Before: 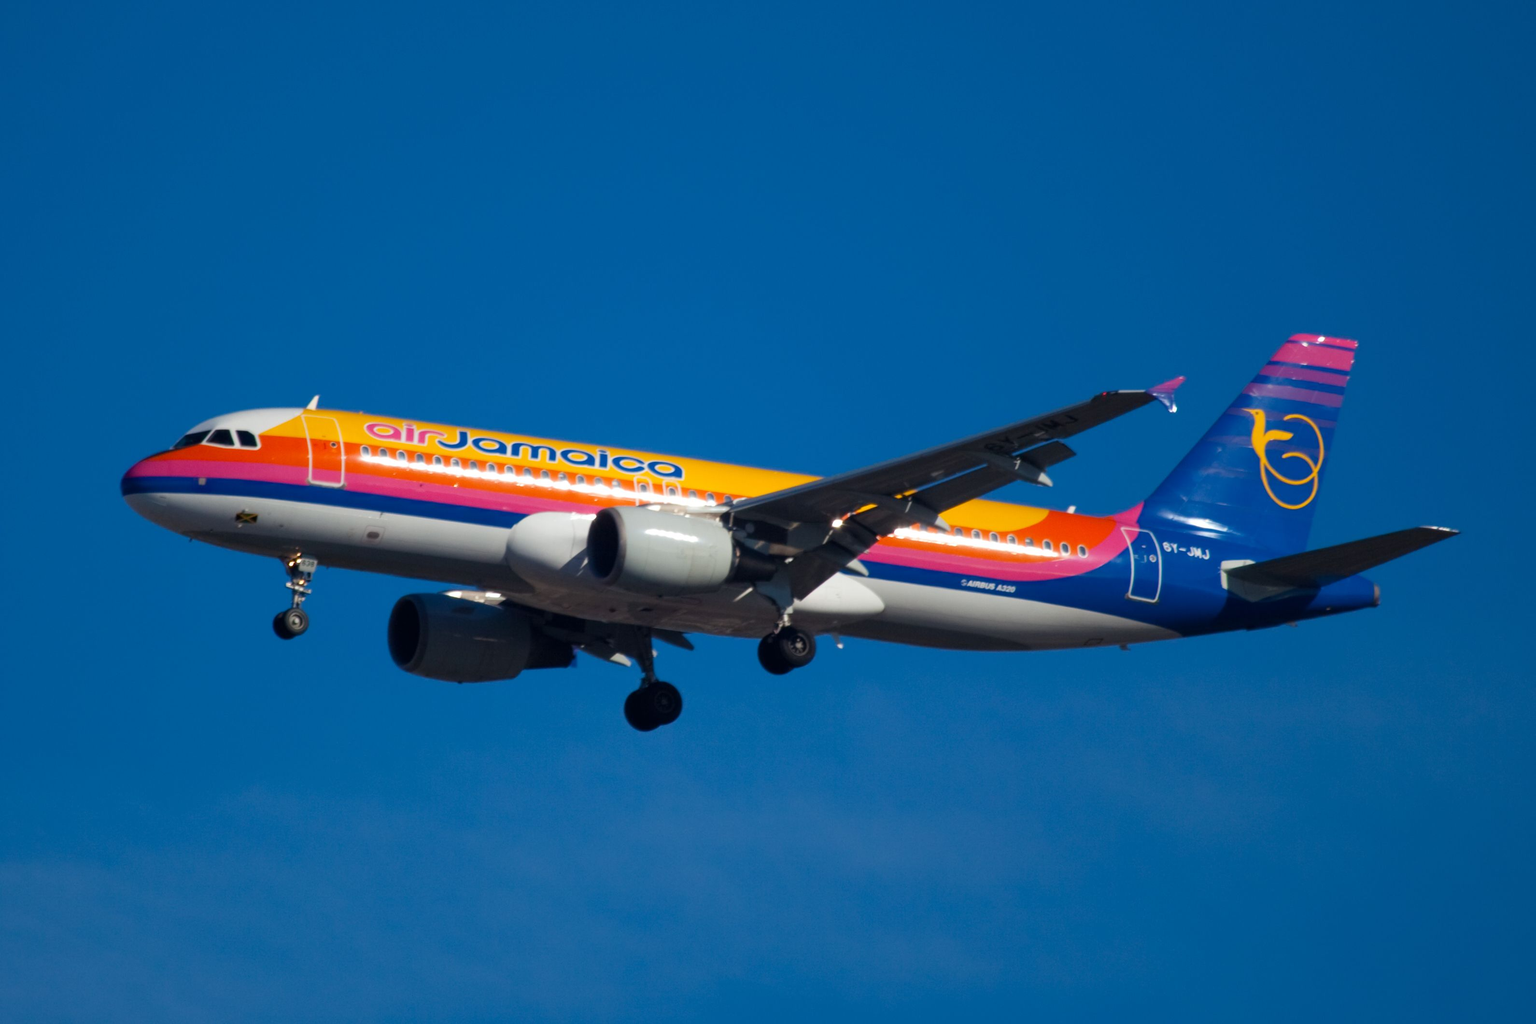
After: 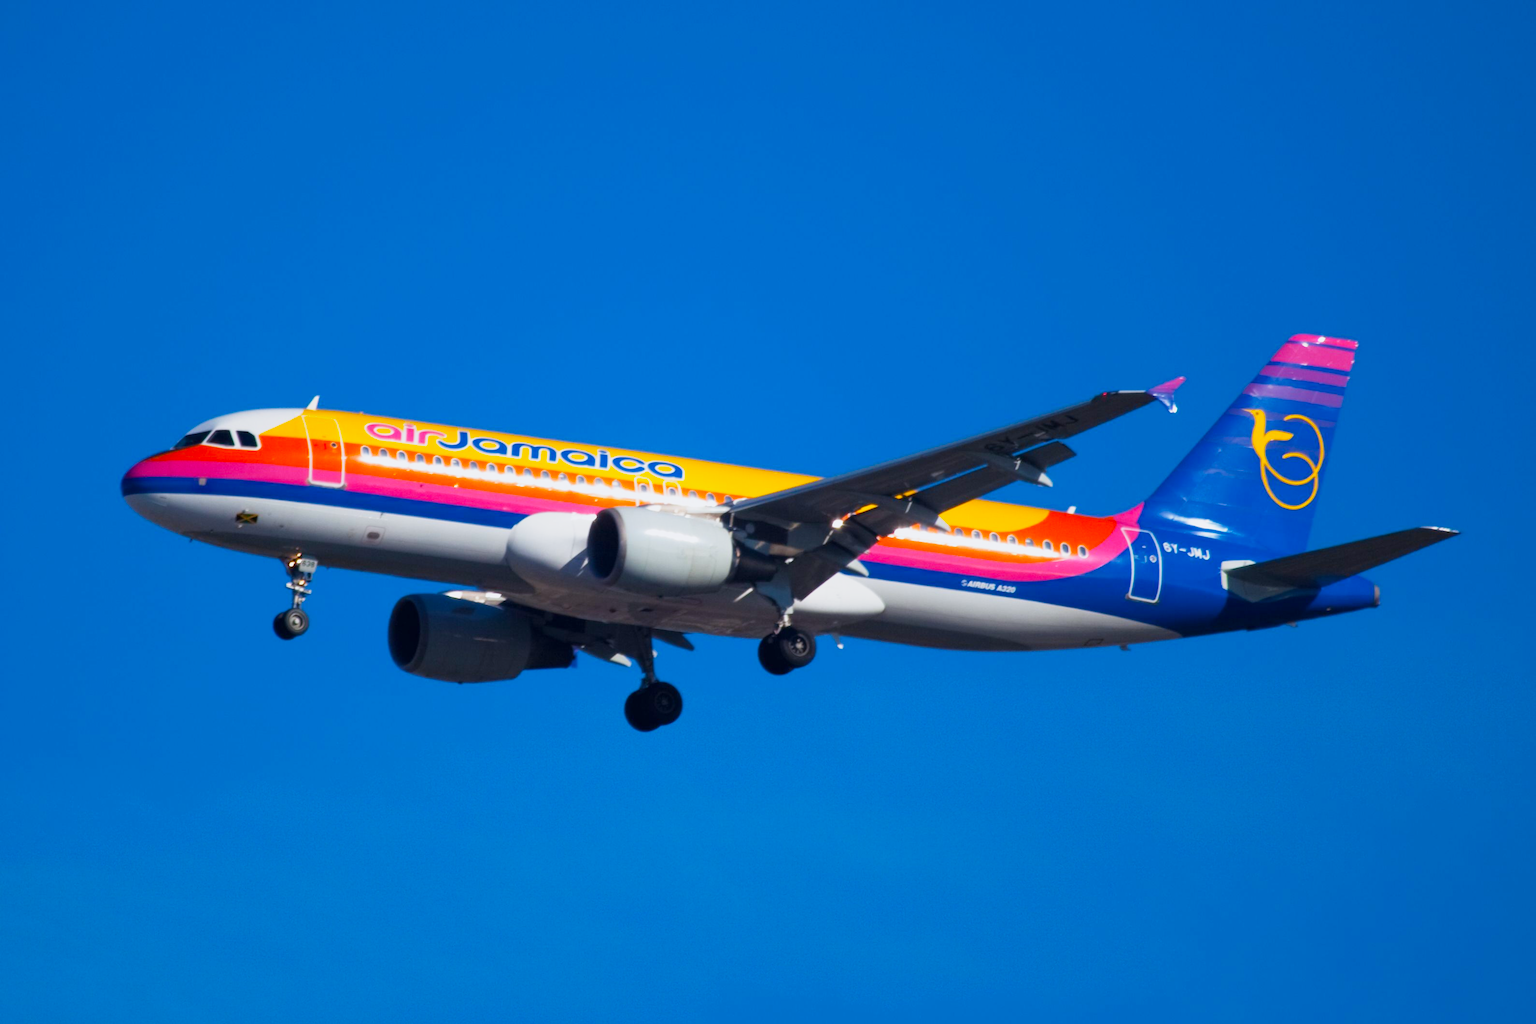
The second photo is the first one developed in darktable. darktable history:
base curve: curves: ch0 [(0, 0) (0.088, 0.125) (0.176, 0.251) (0.354, 0.501) (0.613, 0.749) (1, 0.877)], preserve colors none
white balance: red 0.984, blue 1.059
color balance: output saturation 120%
